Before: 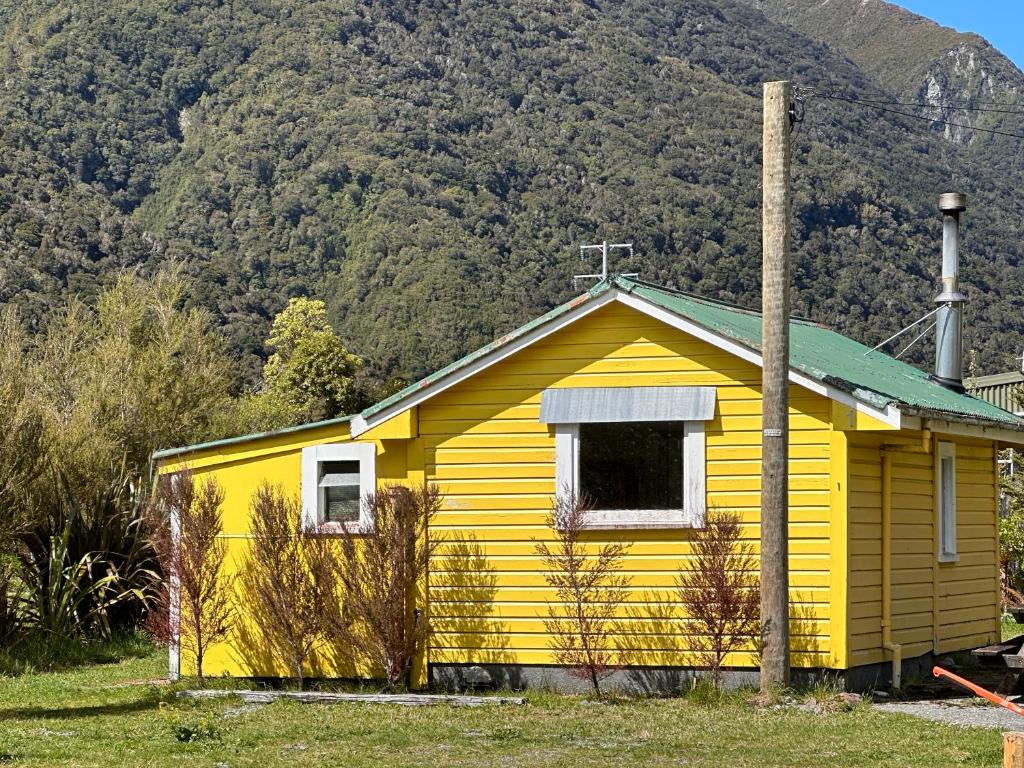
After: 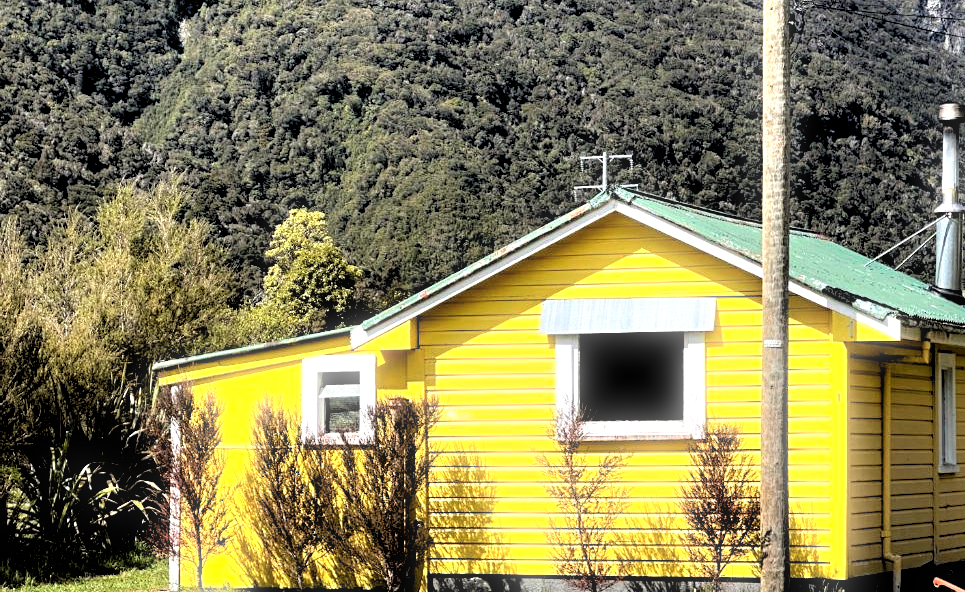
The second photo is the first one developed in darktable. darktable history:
rgb levels: levels [[0.034, 0.472, 0.904], [0, 0.5, 1], [0, 0.5, 1]]
tone equalizer: -8 EV 0.001 EV, -7 EV -0.002 EV, -6 EV 0.002 EV, -5 EV -0.03 EV, -4 EV -0.116 EV, -3 EV -0.169 EV, -2 EV 0.24 EV, -1 EV 0.702 EV, +0 EV 0.493 EV
bloom: size 3%, threshold 100%, strength 0%
crop and rotate: angle 0.03°, top 11.643%, right 5.651%, bottom 11.189%
